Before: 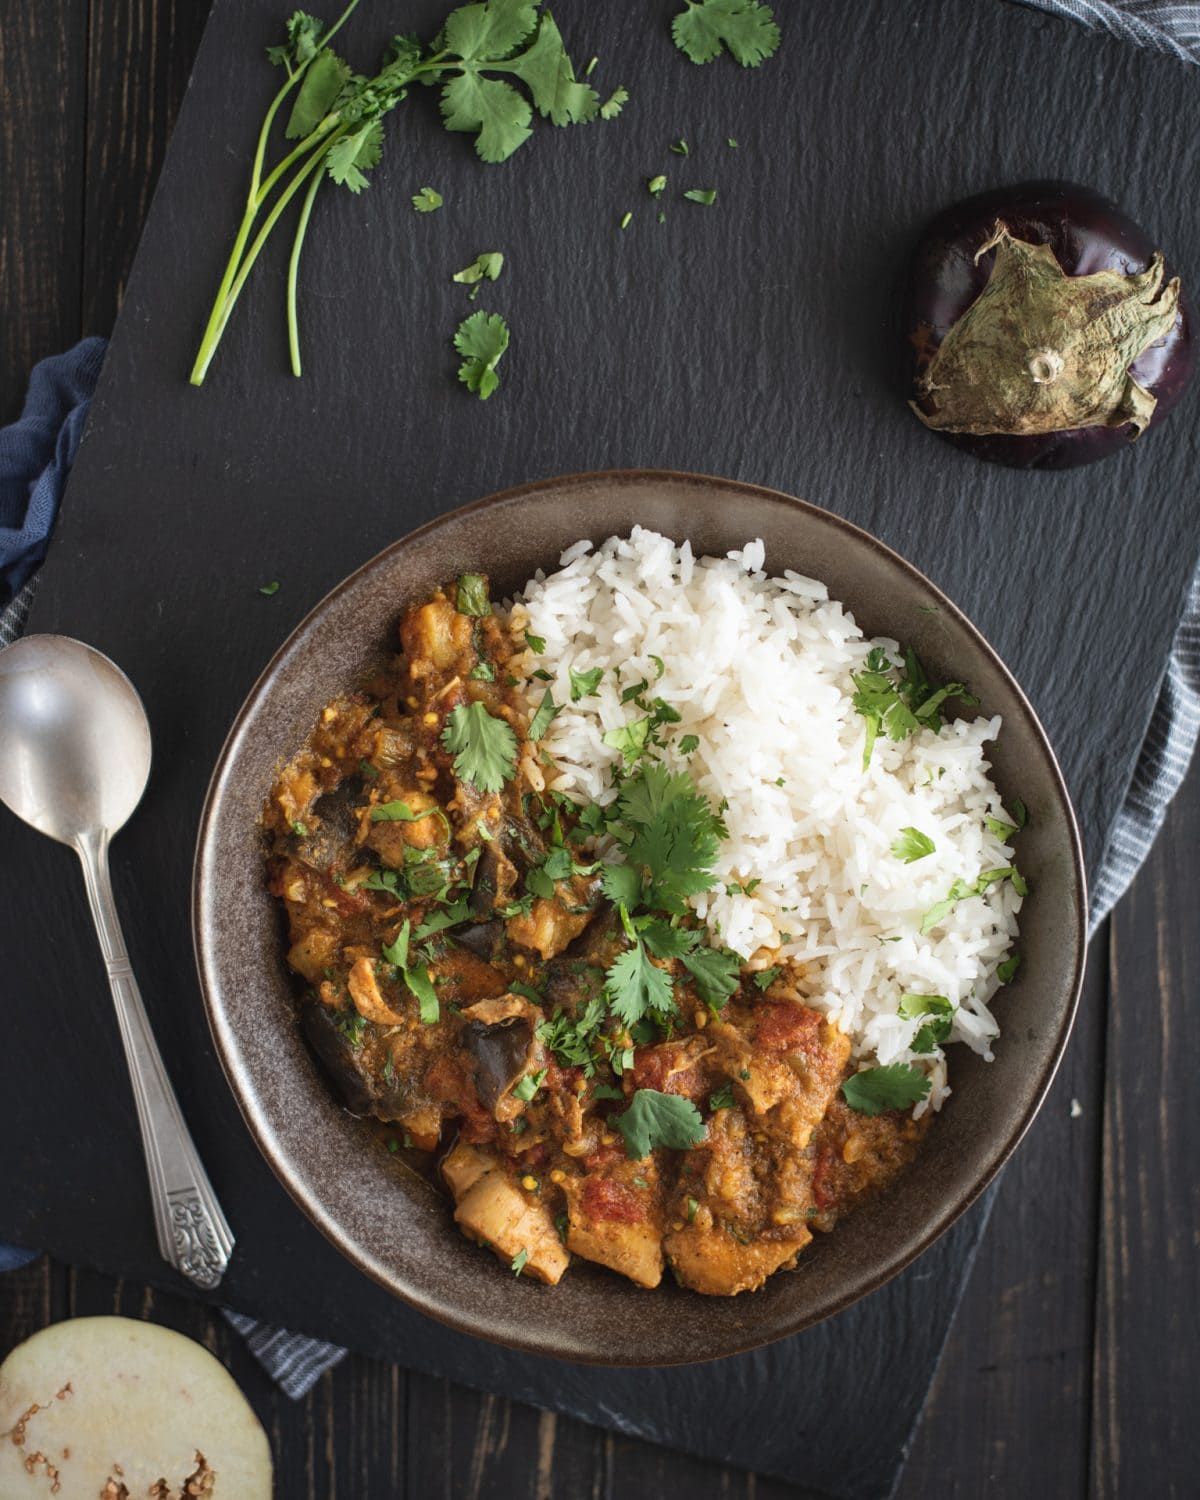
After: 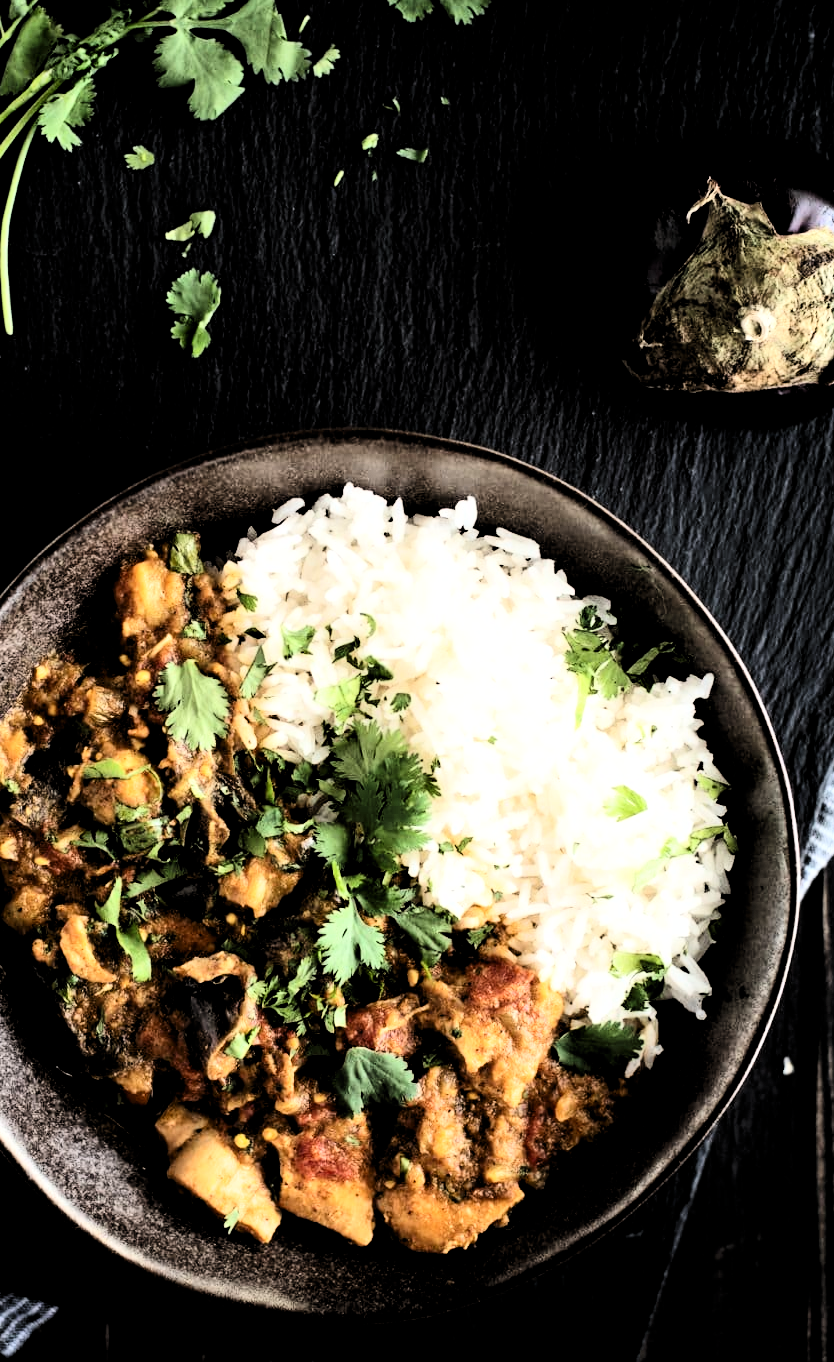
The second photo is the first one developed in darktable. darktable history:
crop and rotate: left 24.034%, top 2.838%, right 6.406%, bottom 6.299%
contrast brightness saturation: contrast 0.28
filmic rgb: middle gray luminance 13.55%, black relative exposure -1.97 EV, white relative exposure 3.1 EV, threshold 6 EV, target black luminance 0%, hardness 1.79, latitude 59.23%, contrast 1.728, highlights saturation mix 5%, shadows ↔ highlights balance -37.52%, add noise in highlights 0, color science v3 (2019), use custom middle-gray values true, iterations of high-quality reconstruction 0, contrast in highlights soft, enable highlight reconstruction true
